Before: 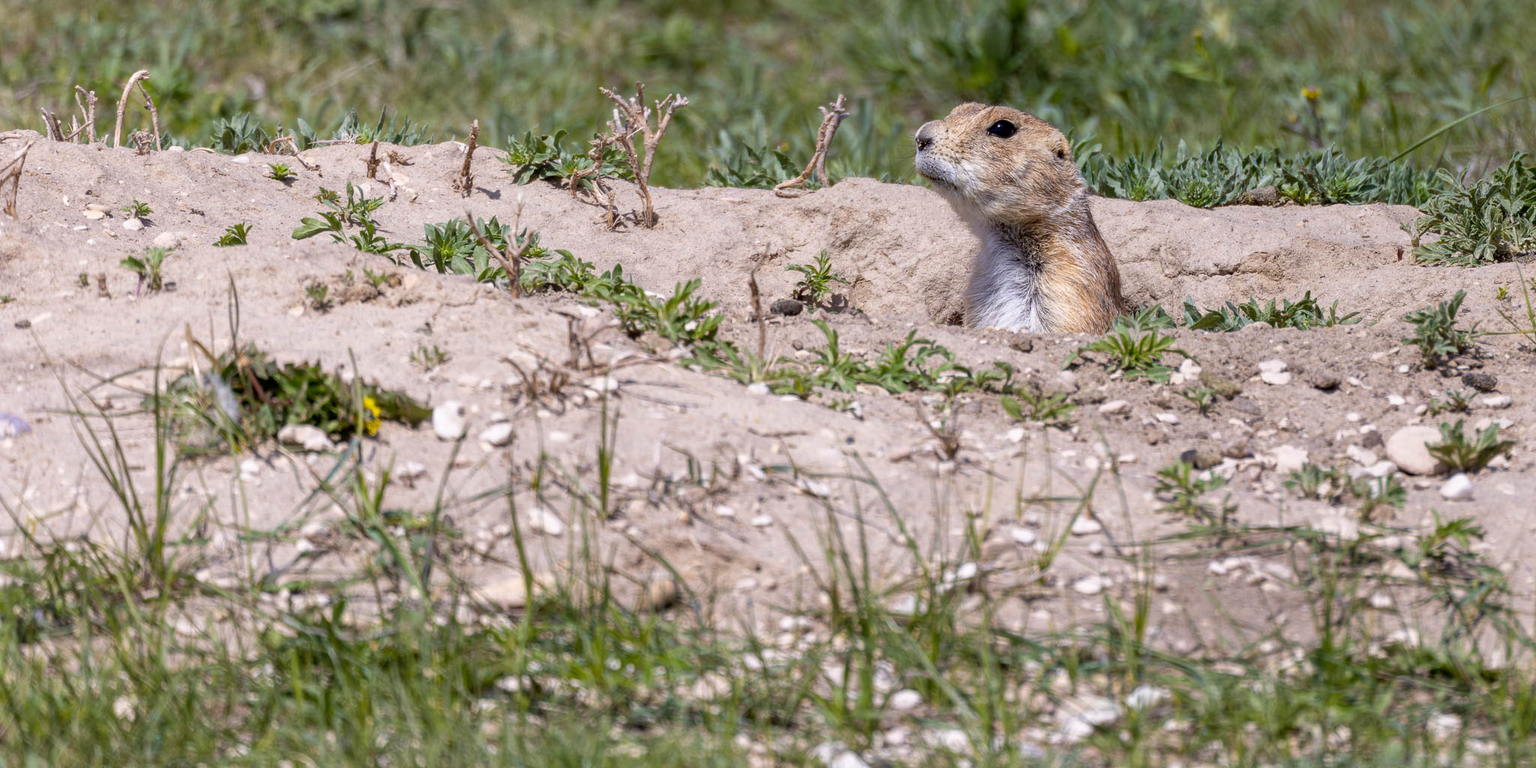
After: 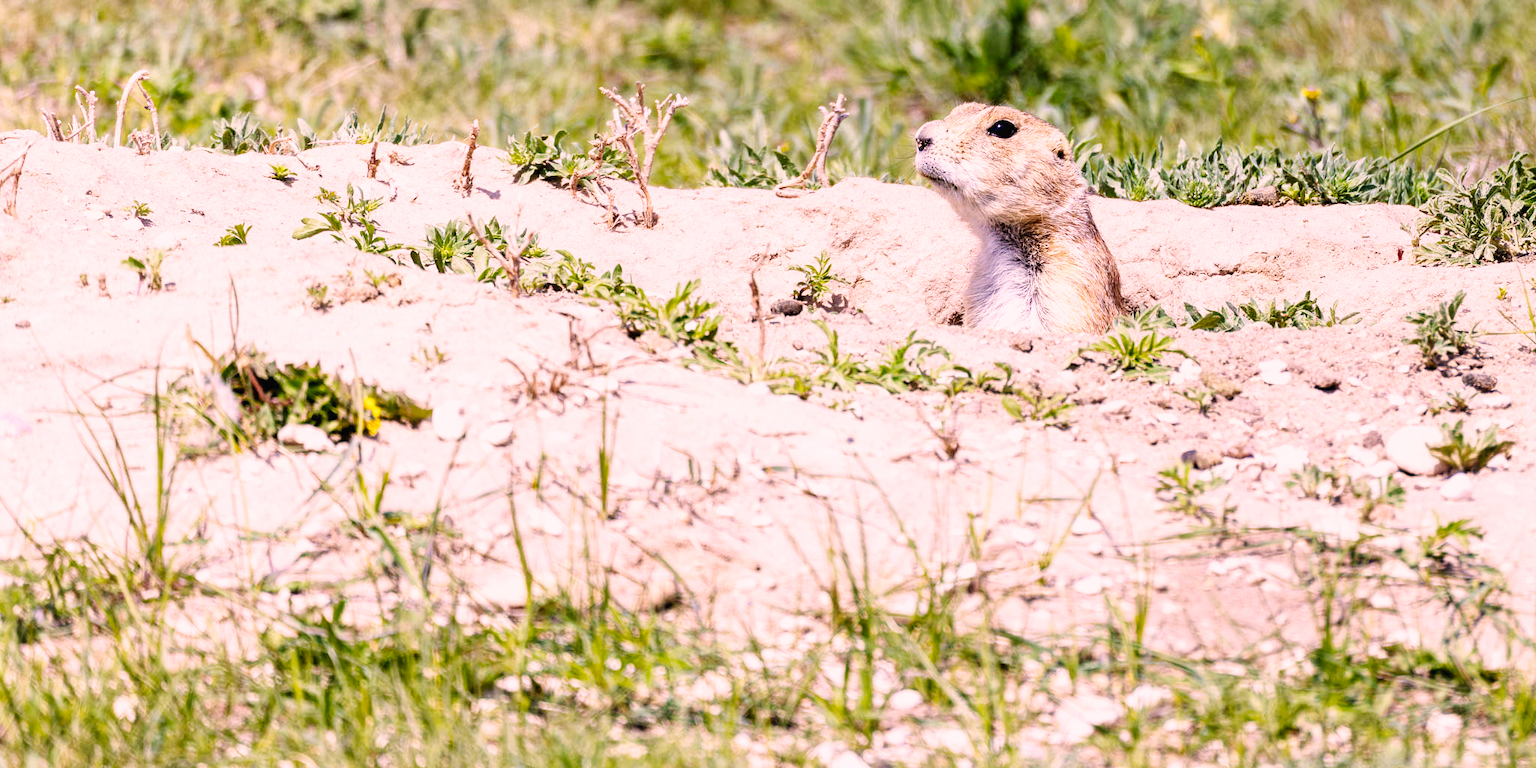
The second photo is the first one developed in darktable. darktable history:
base curve: curves: ch0 [(0, 0.003) (0.001, 0.002) (0.006, 0.004) (0.02, 0.022) (0.048, 0.086) (0.094, 0.234) (0.162, 0.431) (0.258, 0.629) (0.385, 0.8) (0.548, 0.918) (0.751, 0.988) (1, 1)], preserve colors none
color correction: highlights a* 14.52, highlights b* 4.84
